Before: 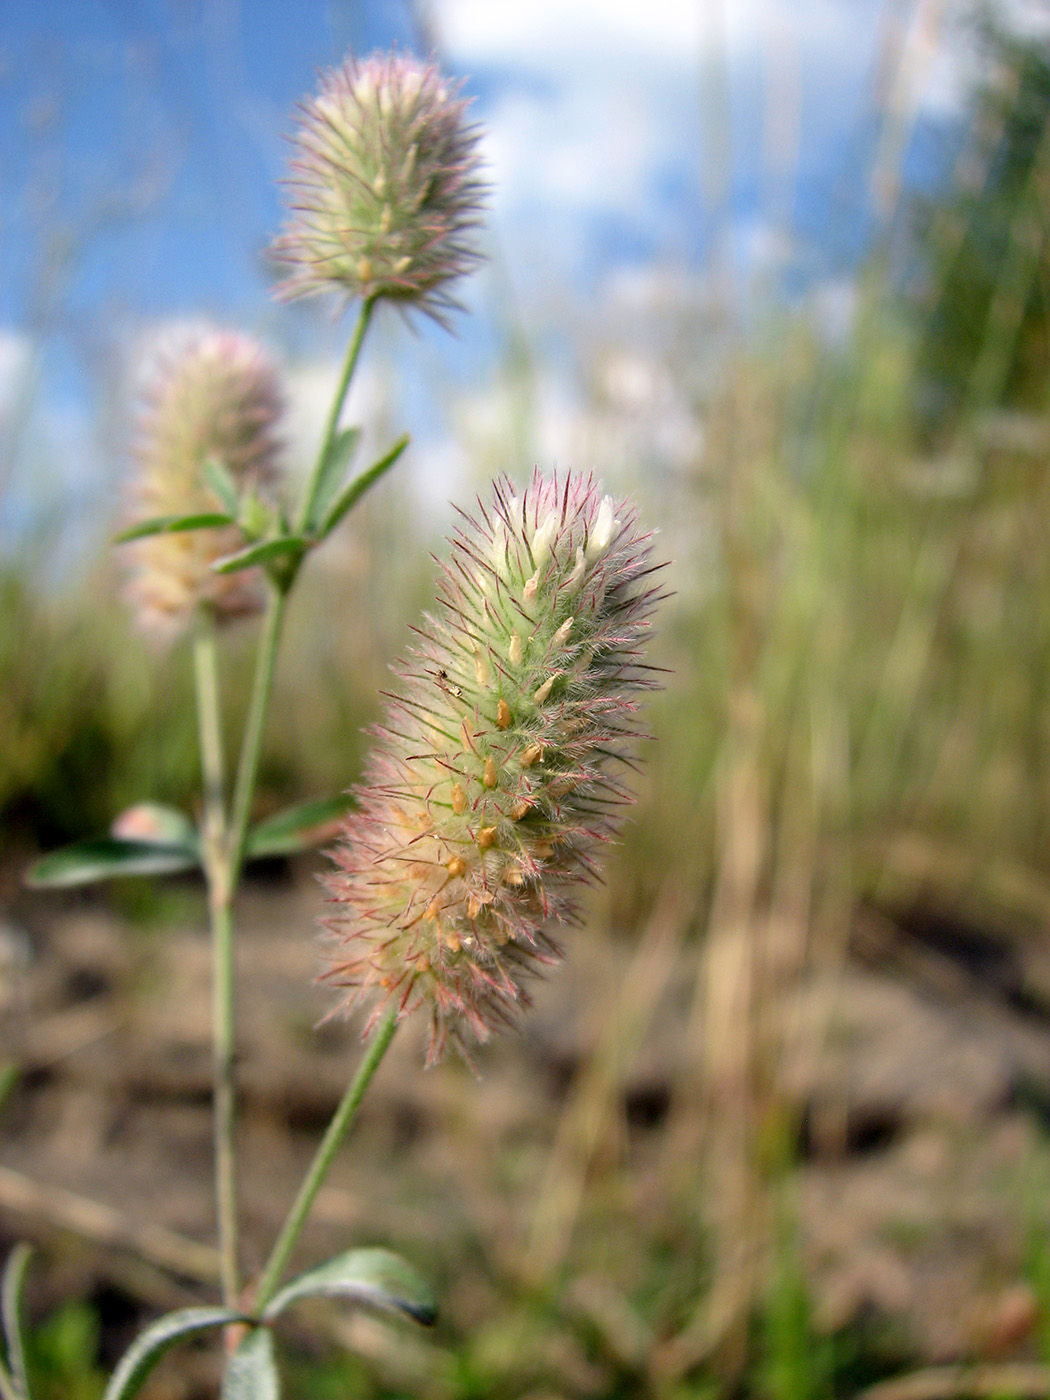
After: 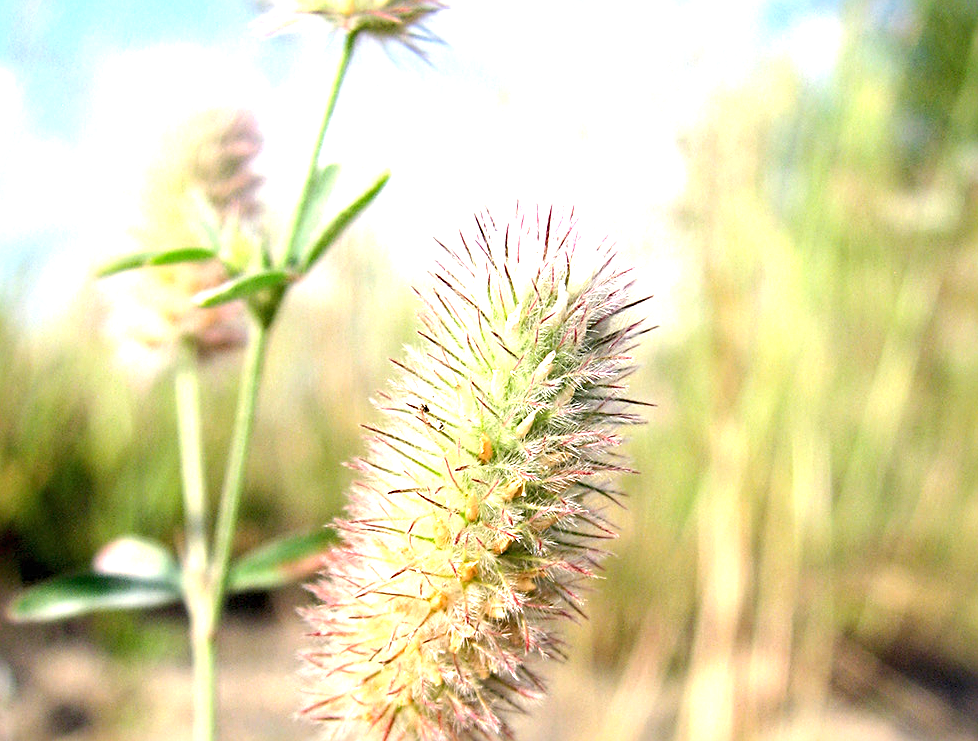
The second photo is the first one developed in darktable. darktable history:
crop: left 1.789%, top 19.022%, right 5.019%, bottom 28.016%
sharpen: radius 3.109
exposure: black level correction 0, exposure 1.52 EV, compensate highlight preservation false
